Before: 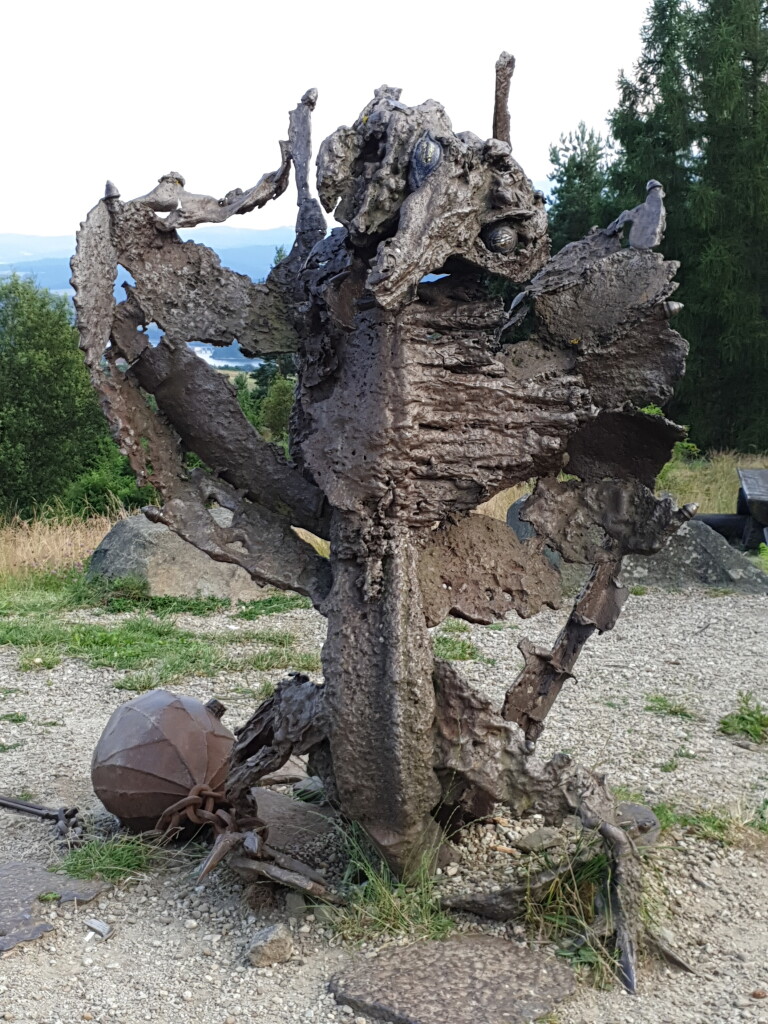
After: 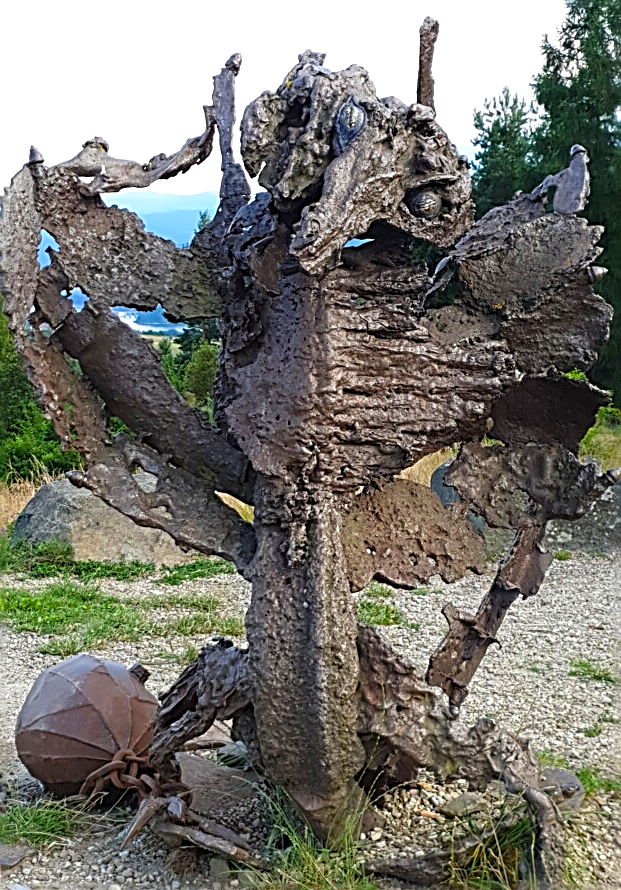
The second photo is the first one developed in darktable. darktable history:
exposure: exposure 0.131 EV, compensate highlight preservation false
sharpen: radius 2.584, amount 0.688
crop: left 9.929%, top 3.475%, right 9.188%, bottom 9.529%
color balance rgb: linear chroma grading › global chroma 15%, perceptual saturation grading › global saturation 30%
